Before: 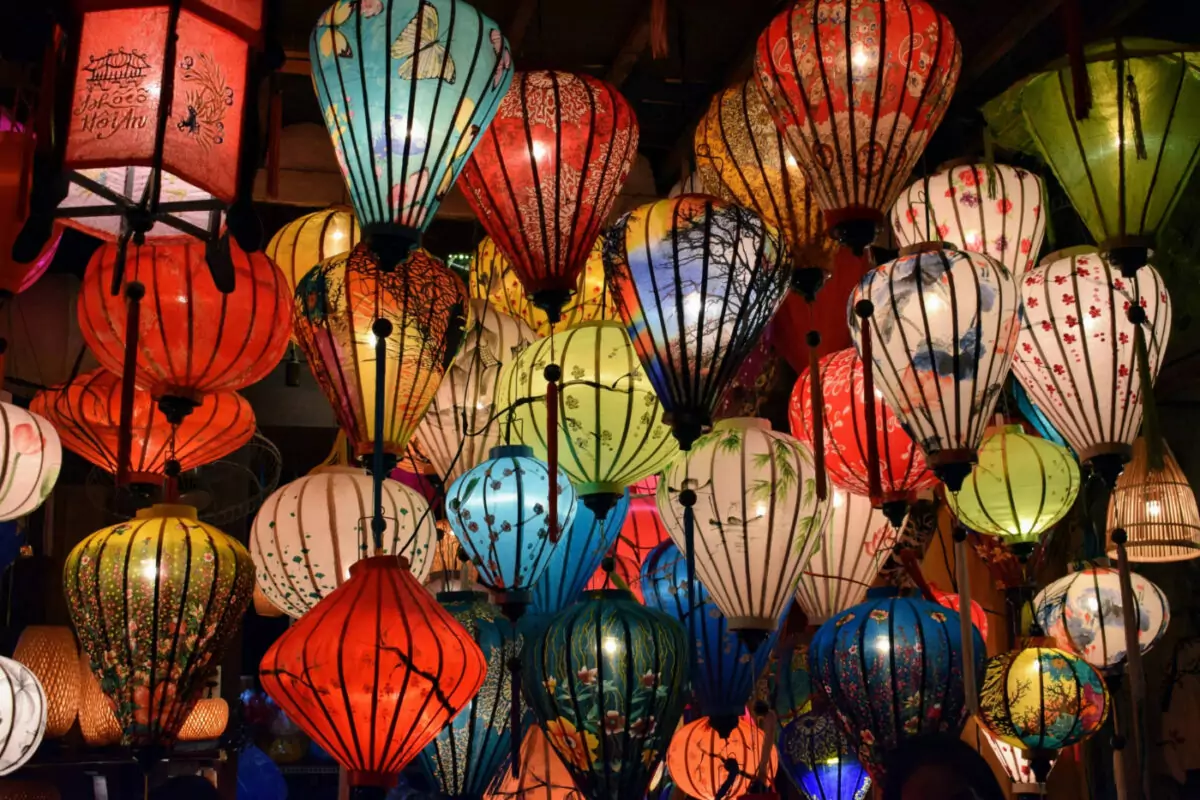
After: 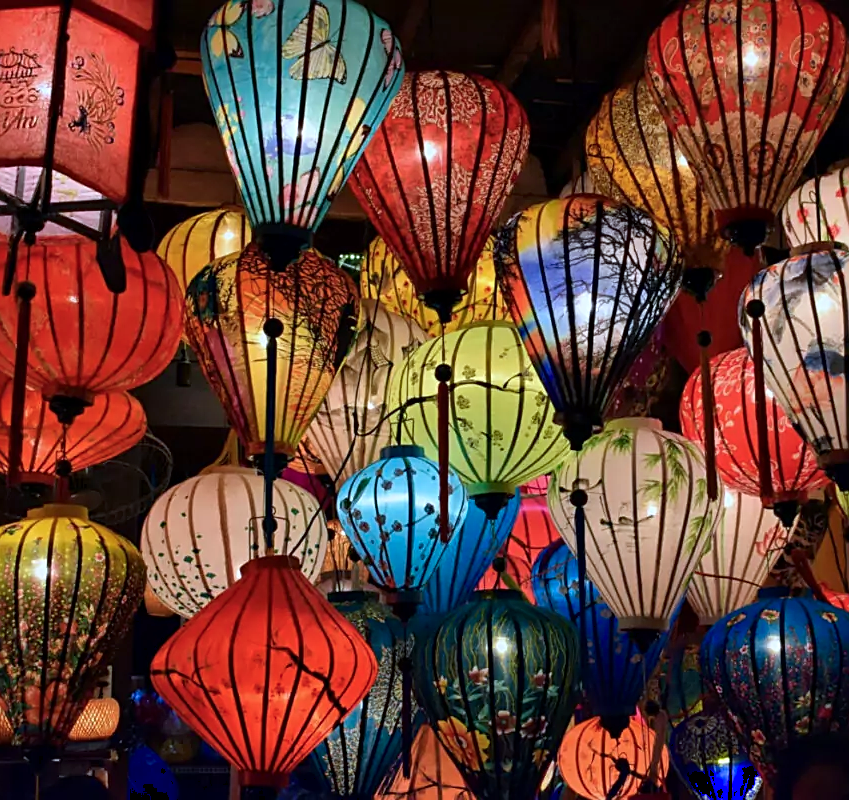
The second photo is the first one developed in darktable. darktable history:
exposure: compensate highlight preservation false
crop and rotate: left 9.086%, right 20.119%
local contrast: mode bilateral grid, contrast 99, coarseness 100, detail 108%, midtone range 0.2
color calibration: output R [0.994, 0.059, -0.119, 0], output G [-0.036, 1.09, -0.119, 0], output B [0.078, -0.108, 0.961, 0], illuminant custom, x 0.367, y 0.392, temperature 4435.52 K
color correction: highlights a* -8.48, highlights b* 3.69
tone equalizer: on, module defaults
sharpen: on, module defaults
